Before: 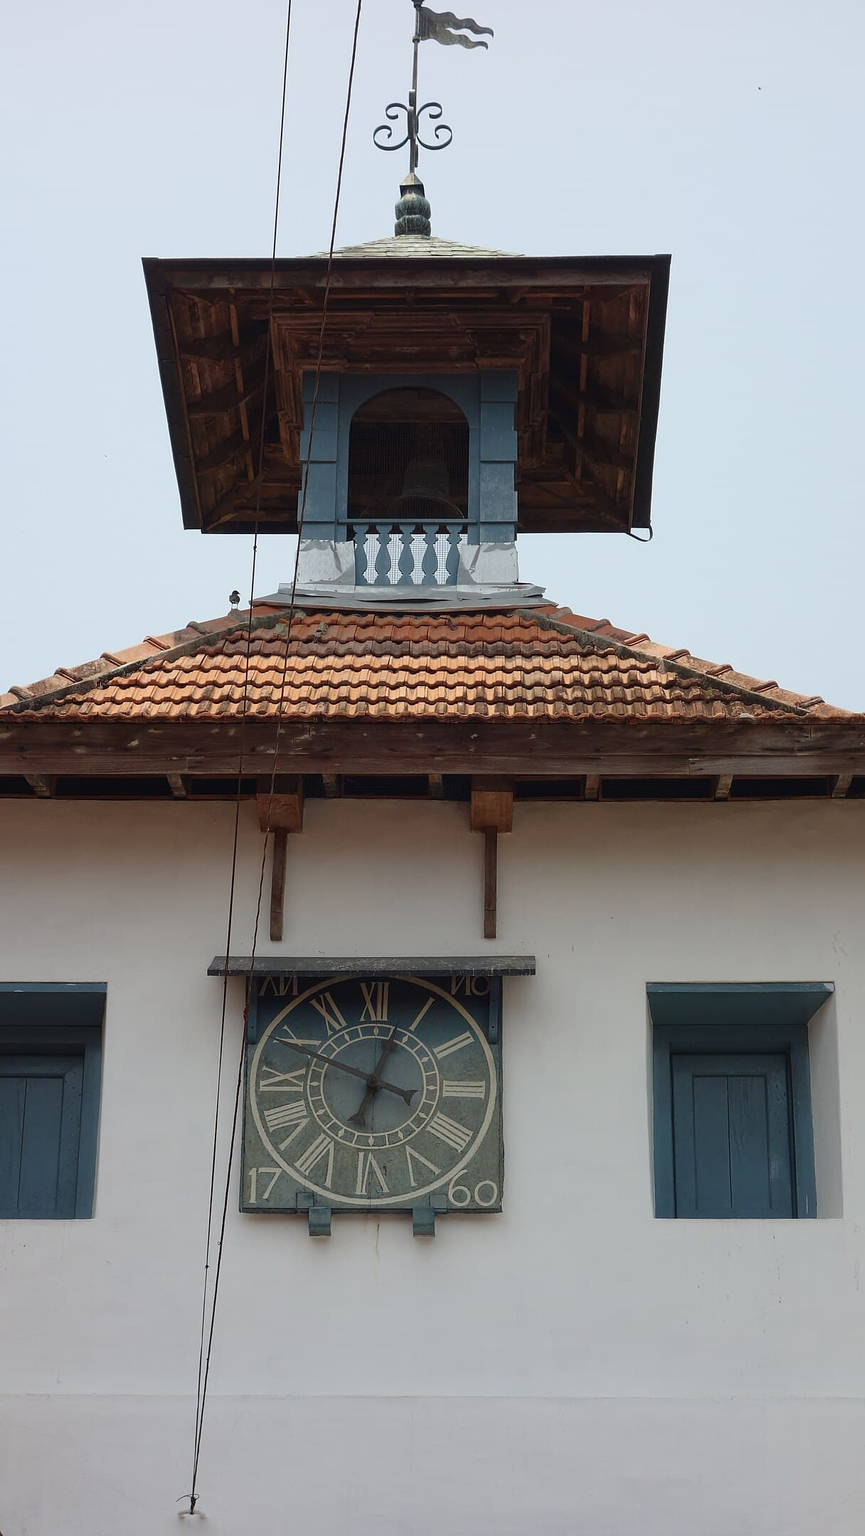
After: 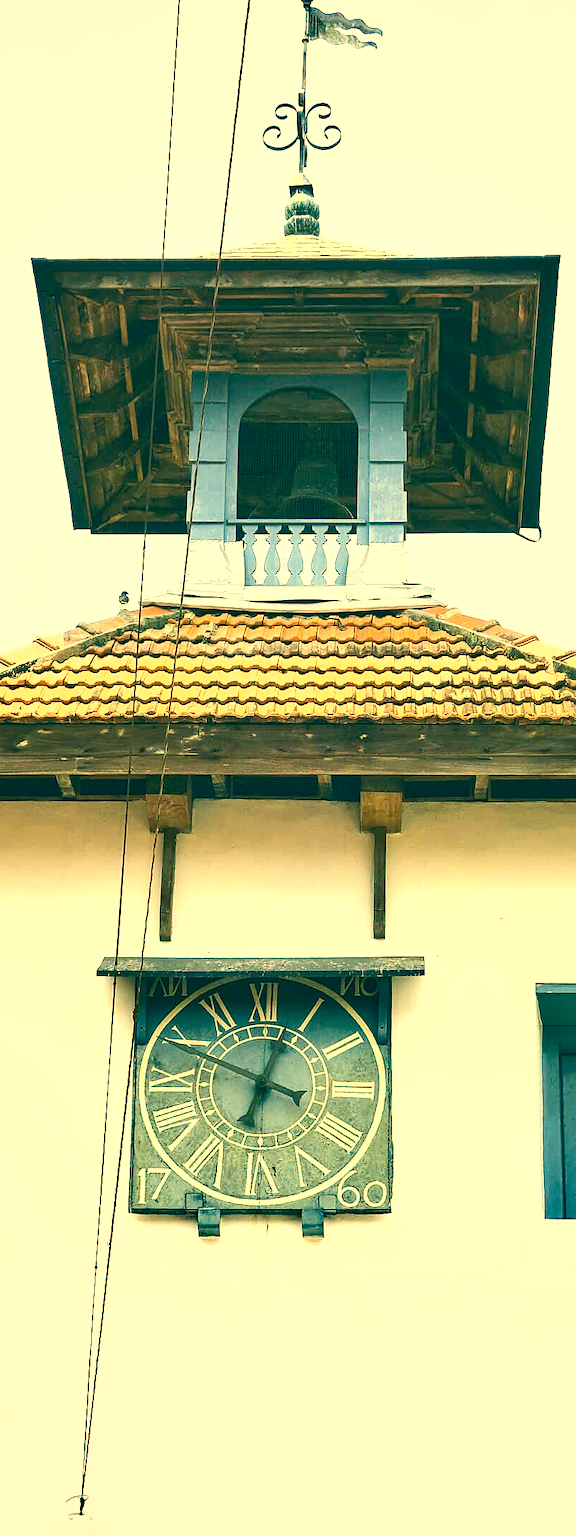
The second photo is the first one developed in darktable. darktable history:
crop and rotate: left 12.847%, right 20.46%
sharpen: amount 0.212
exposure: black level correction 0, exposure 2.102 EV, compensate highlight preservation false
shadows and highlights: shadows 59.36, soften with gaussian
tone curve: curves: ch0 [(0.016, 0.023) (0.248, 0.252) (0.732, 0.797) (1, 1)]
color correction: highlights a* 2.14, highlights b* 33.99, shadows a* -37.14, shadows b* -5.5
local contrast: highlights 107%, shadows 102%, detail 119%, midtone range 0.2
